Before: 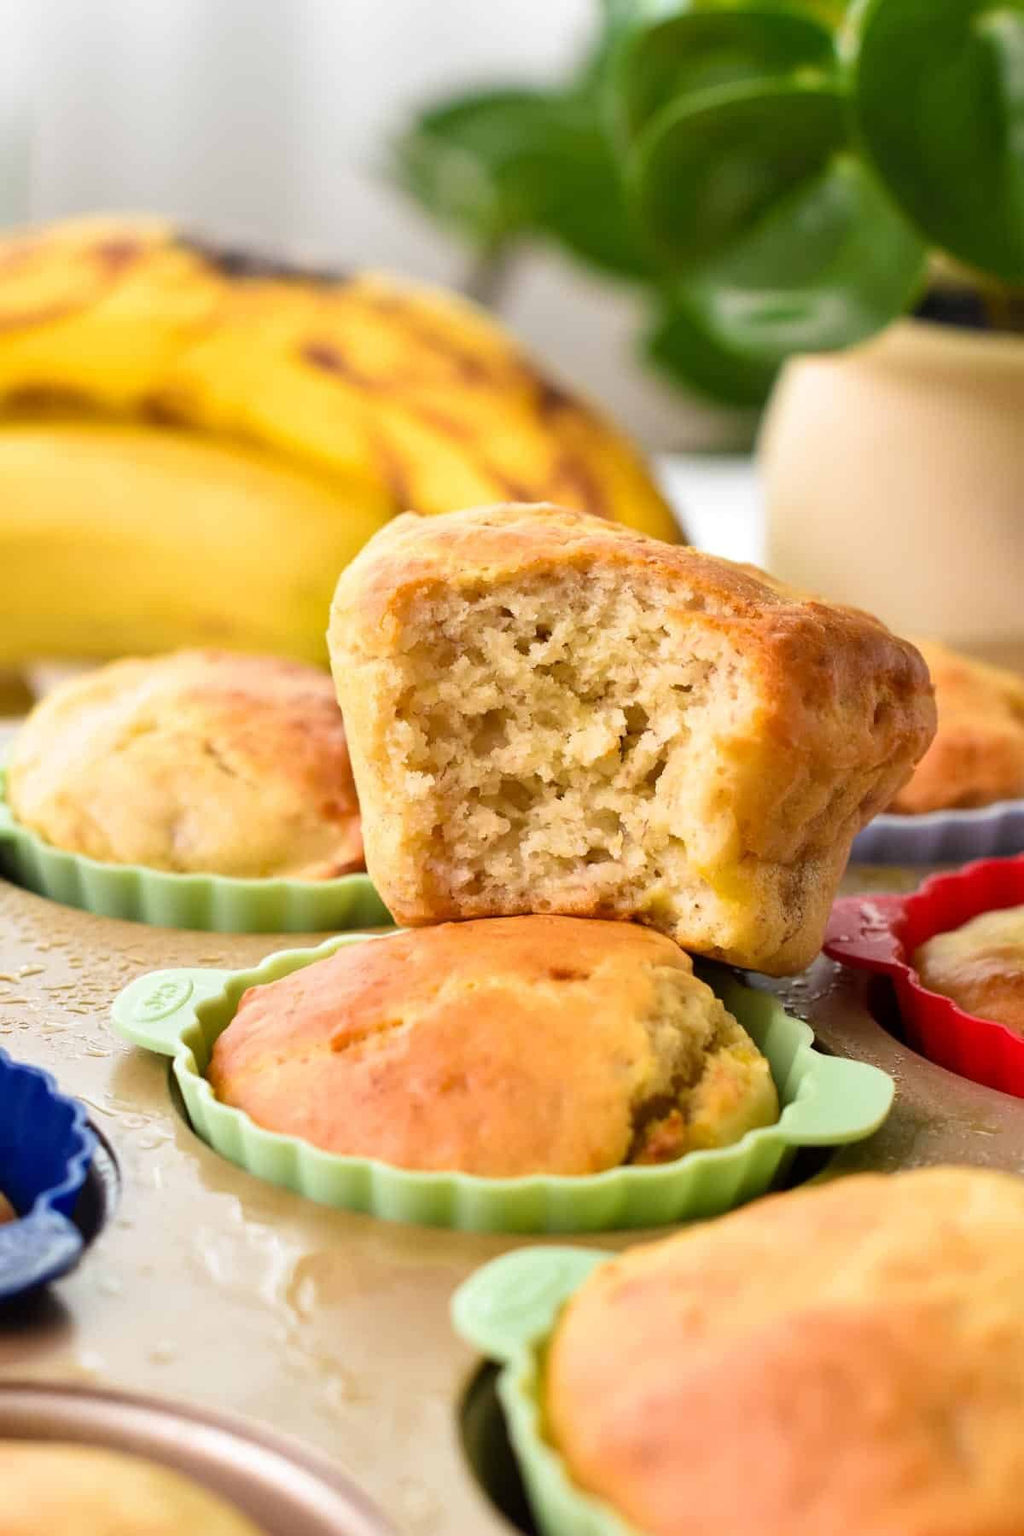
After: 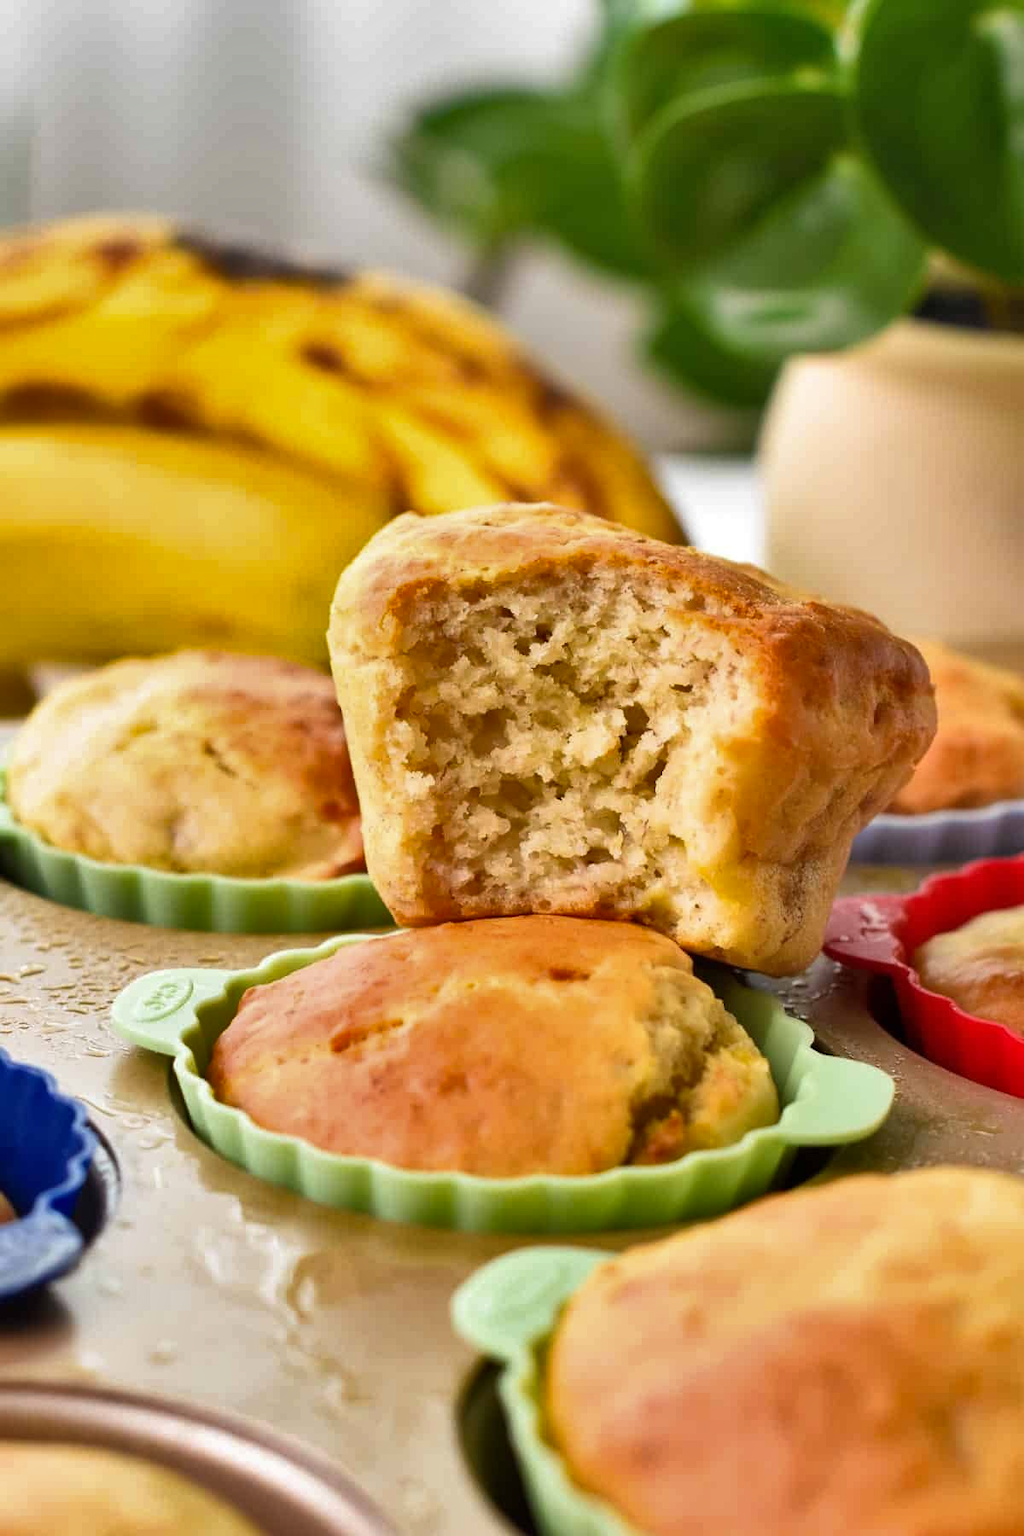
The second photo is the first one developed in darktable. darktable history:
shadows and highlights: shadows 30.68, highlights -62.63, soften with gaussian
